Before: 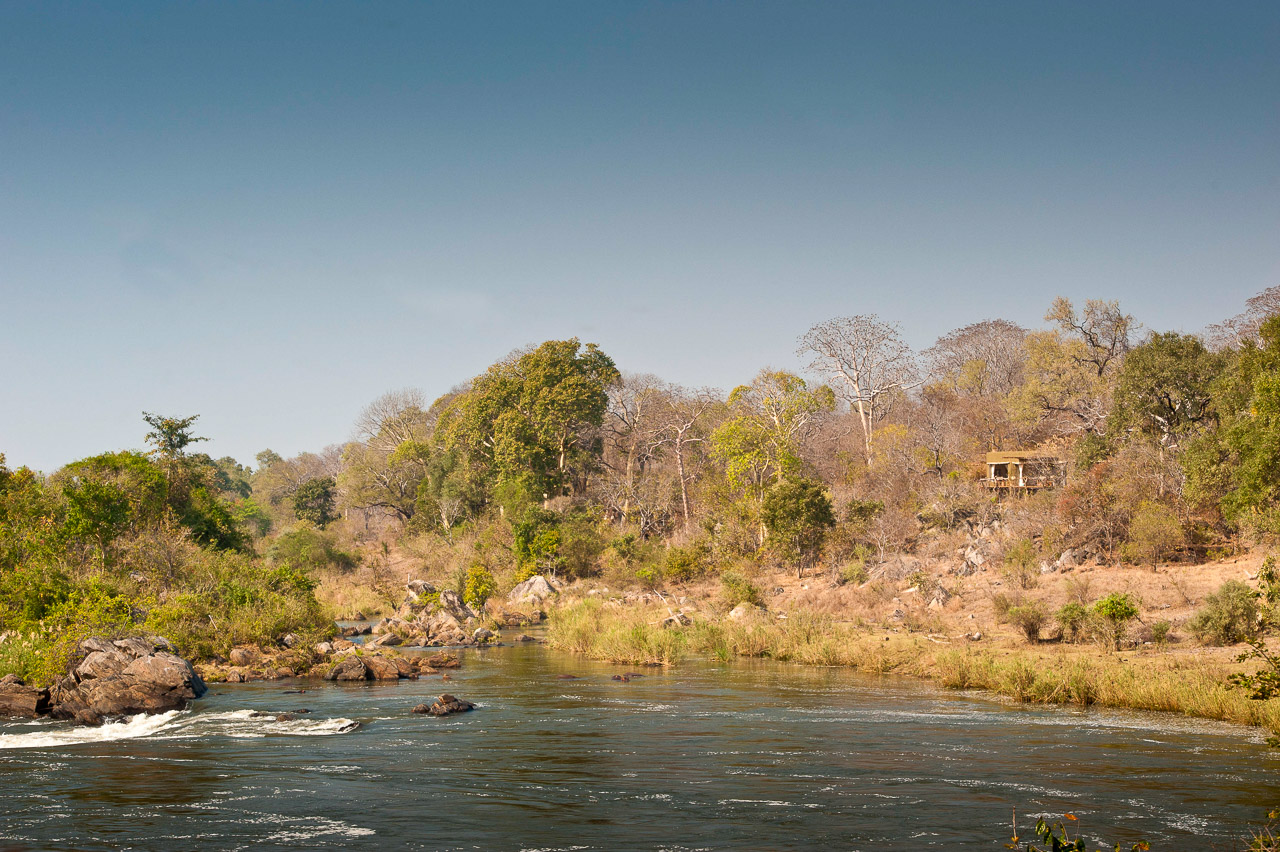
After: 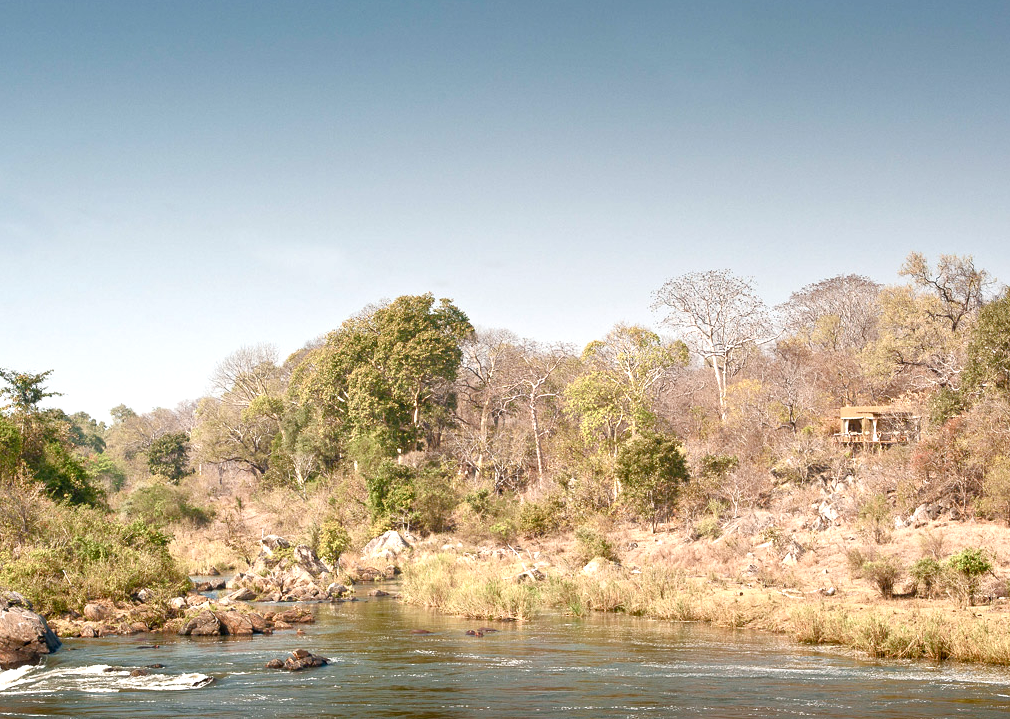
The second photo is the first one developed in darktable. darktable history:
exposure: black level correction 0, exposure 0.692 EV, compensate highlight preservation false
color balance rgb: linear chroma grading › shadows -6.62%, linear chroma grading › highlights -7.051%, linear chroma grading › global chroma -10.073%, linear chroma grading › mid-tones -7.636%, perceptual saturation grading › global saturation 25.204%, perceptual saturation grading › highlights -50.123%, perceptual saturation grading › shadows 30.481%
crop: left 11.481%, top 5.314%, right 9.572%, bottom 10.241%
